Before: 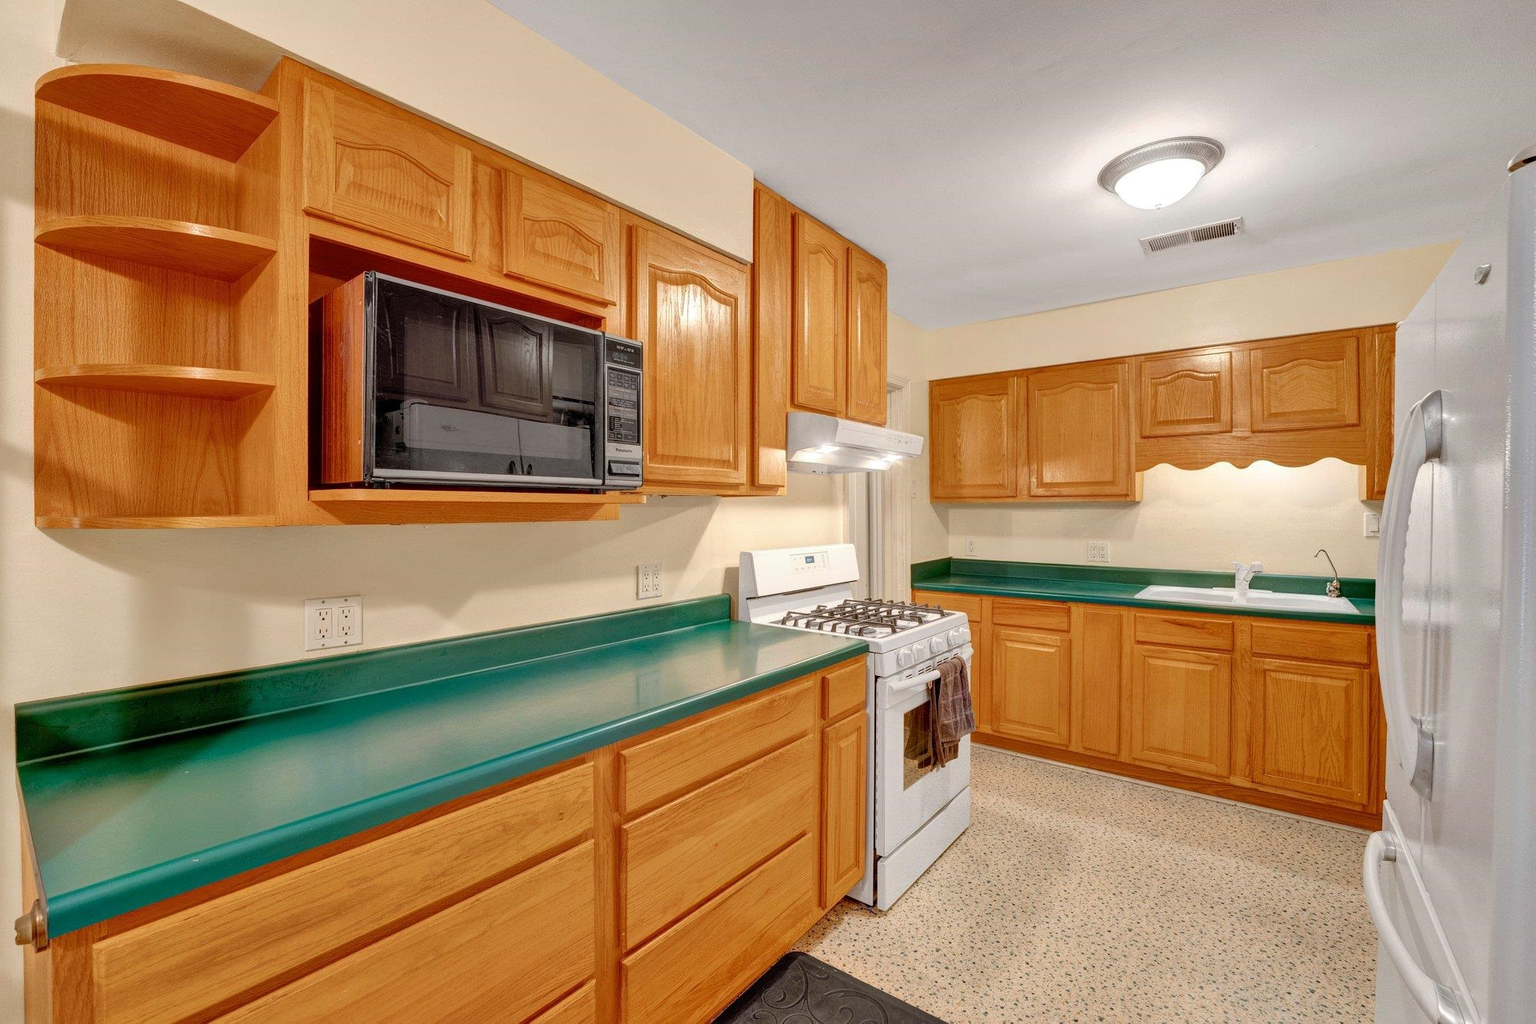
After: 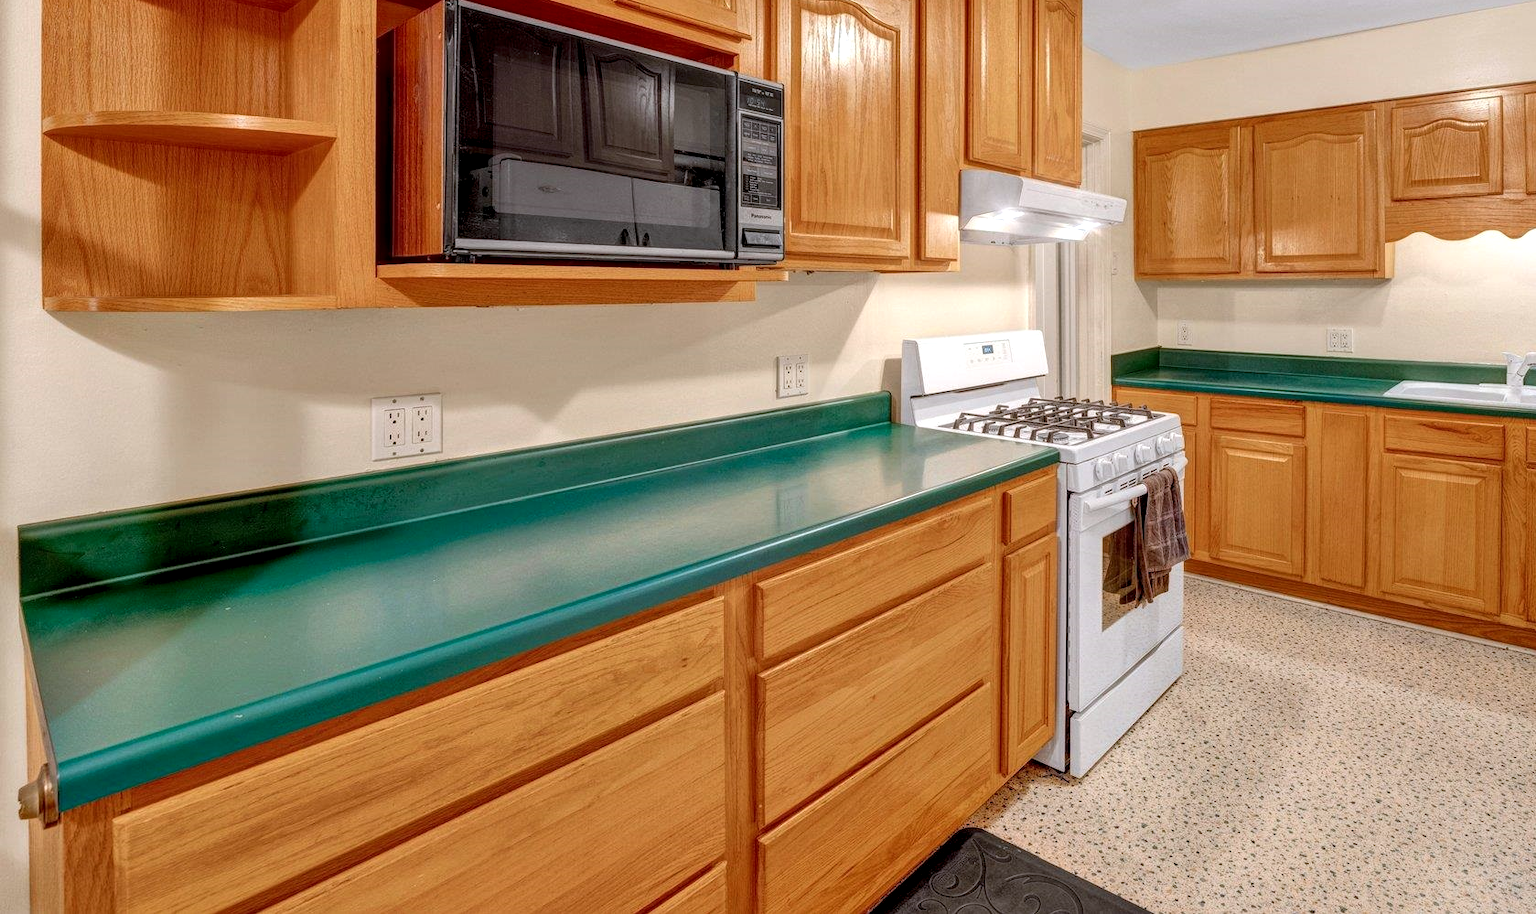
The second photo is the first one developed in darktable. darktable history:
local contrast: detail 130%
crop: top 26.721%, right 18.005%
color correction: highlights a* -0.139, highlights b* -6, shadows a* -0.126, shadows b* -0.135
shadows and highlights: shadows -70.05, highlights 35.01, soften with gaussian
